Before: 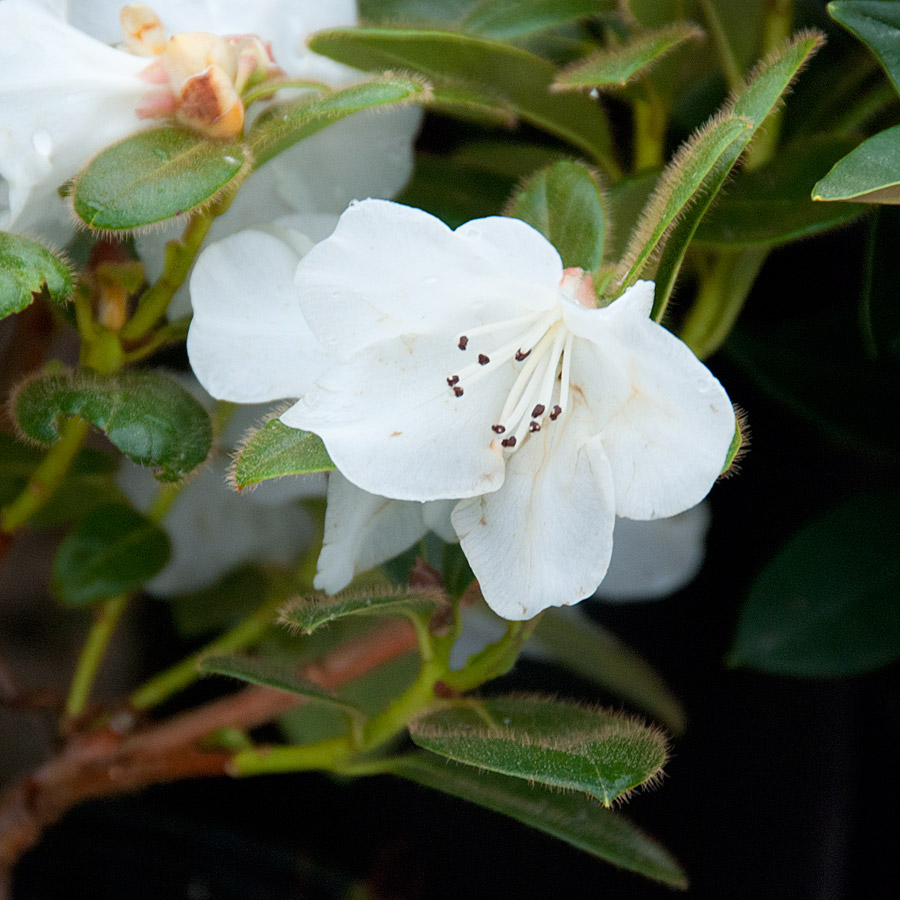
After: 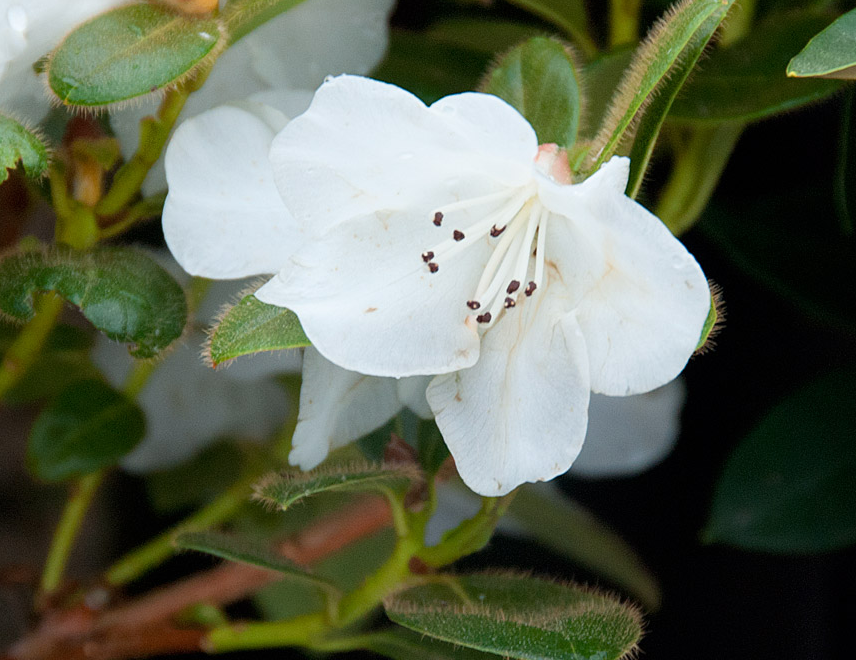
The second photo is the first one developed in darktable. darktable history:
crop and rotate: left 2.81%, top 13.821%, right 2.016%, bottom 12.81%
